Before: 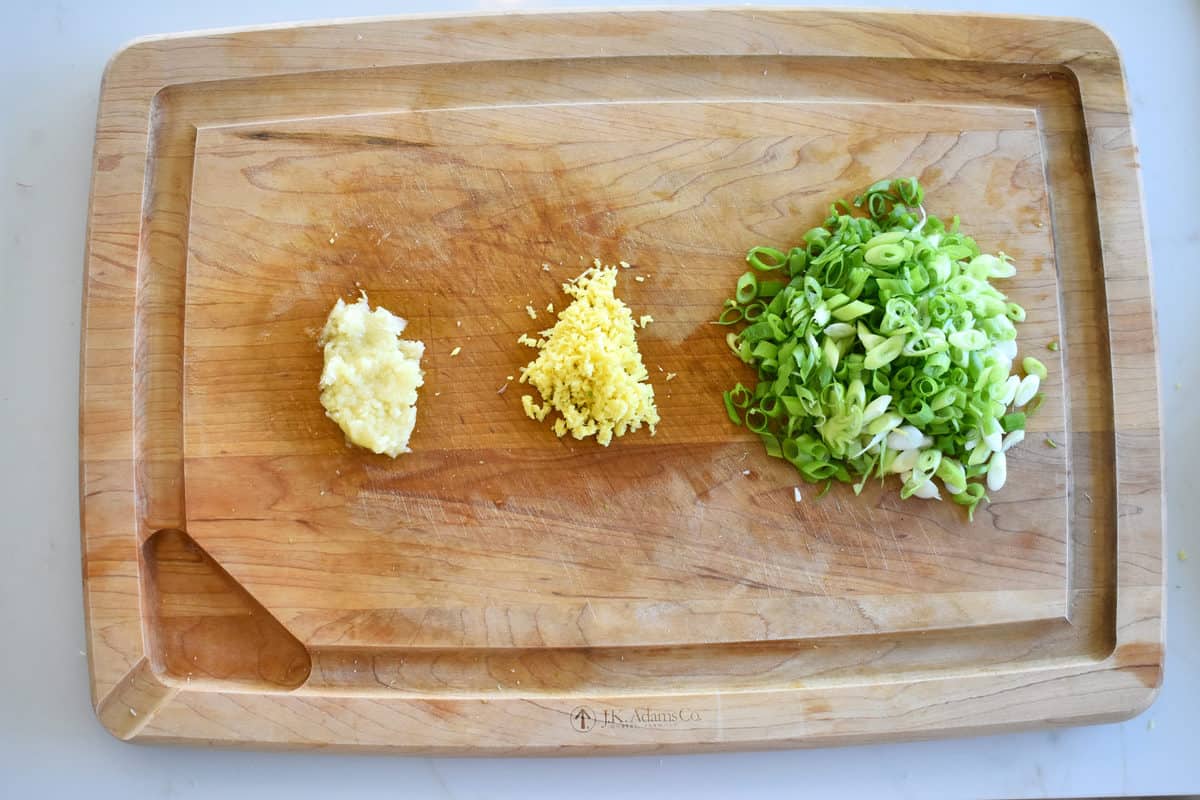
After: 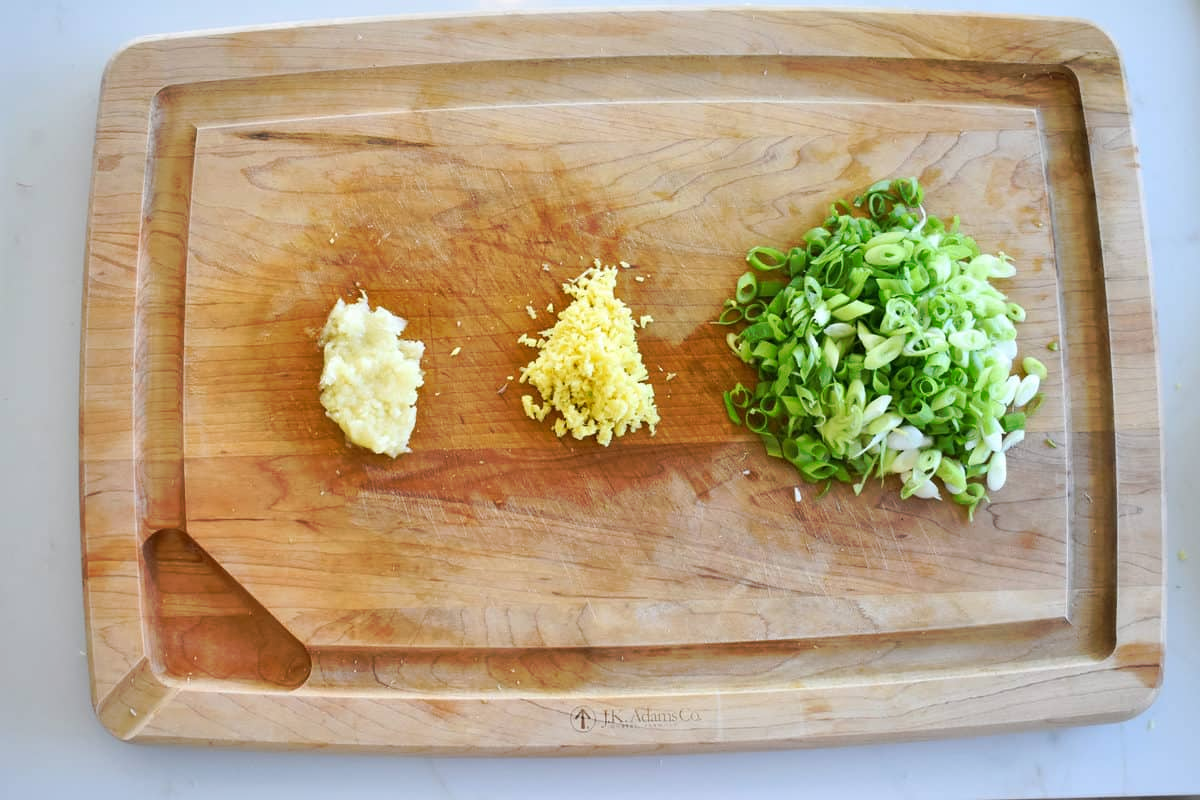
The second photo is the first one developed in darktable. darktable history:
tone curve: curves: ch0 [(0, 0) (0.003, 0.003) (0.011, 0.011) (0.025, 0.024) (0.044, 0.043) (0.069, 0.068) (0.1, 0.098) (0.136, 0.133) (0.177, 0.173) (0.224, 0.22) (0.277, 0.271) (0.335, 0.328) (0.399, 0.39) (0.468, 0.458) (0.543, 0.563) (0.623, 0.64) (0.709, 0.722) (0.801, 0.809) (0.898, 0.902) (1, 1)], preserve colors none
